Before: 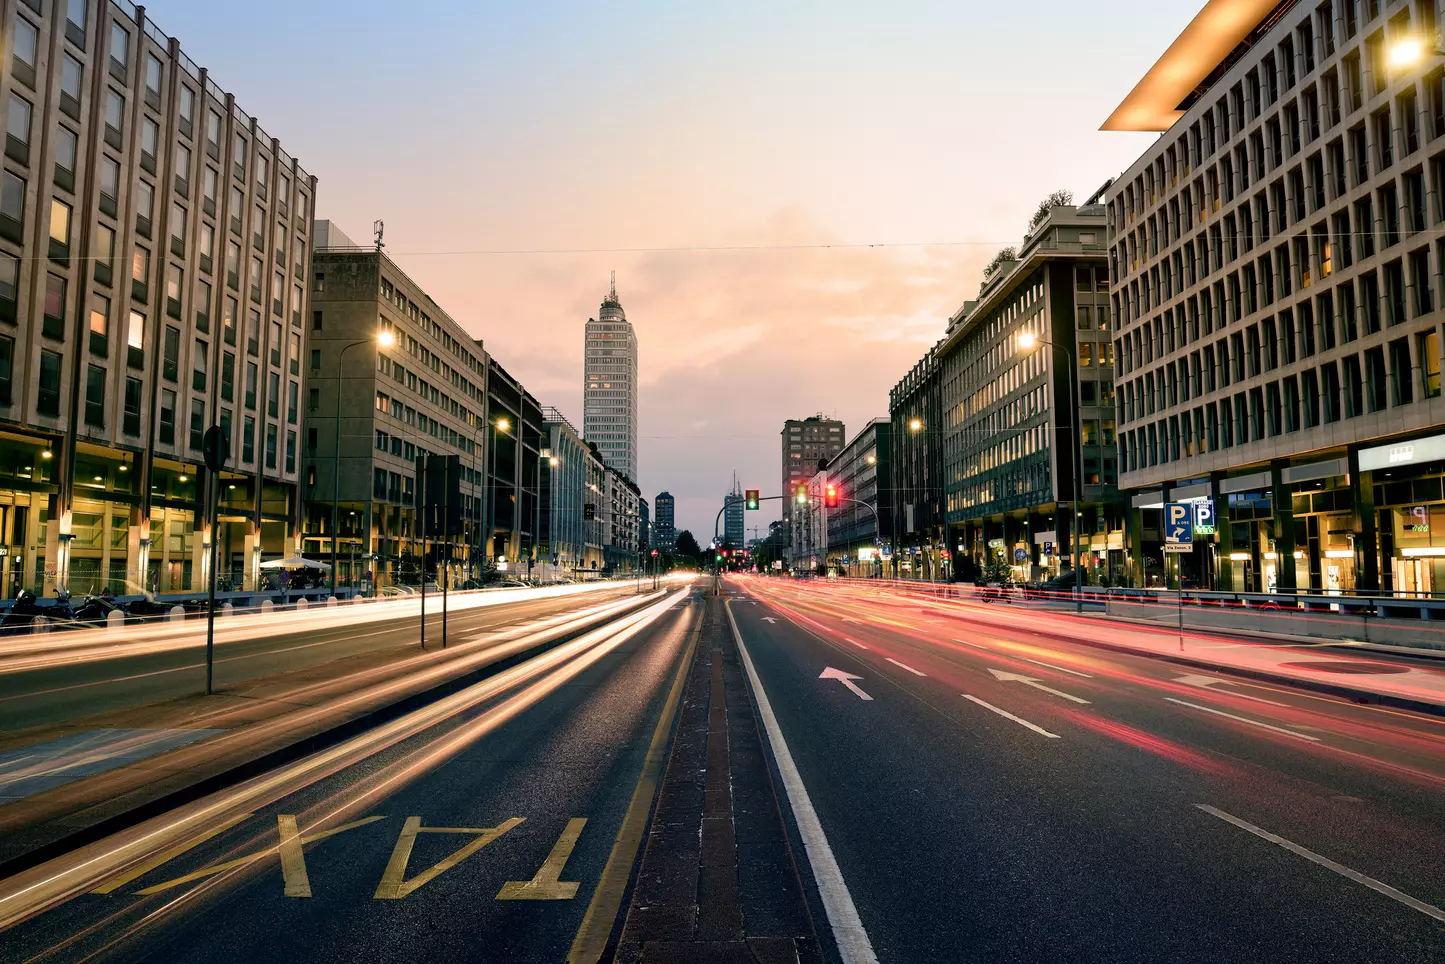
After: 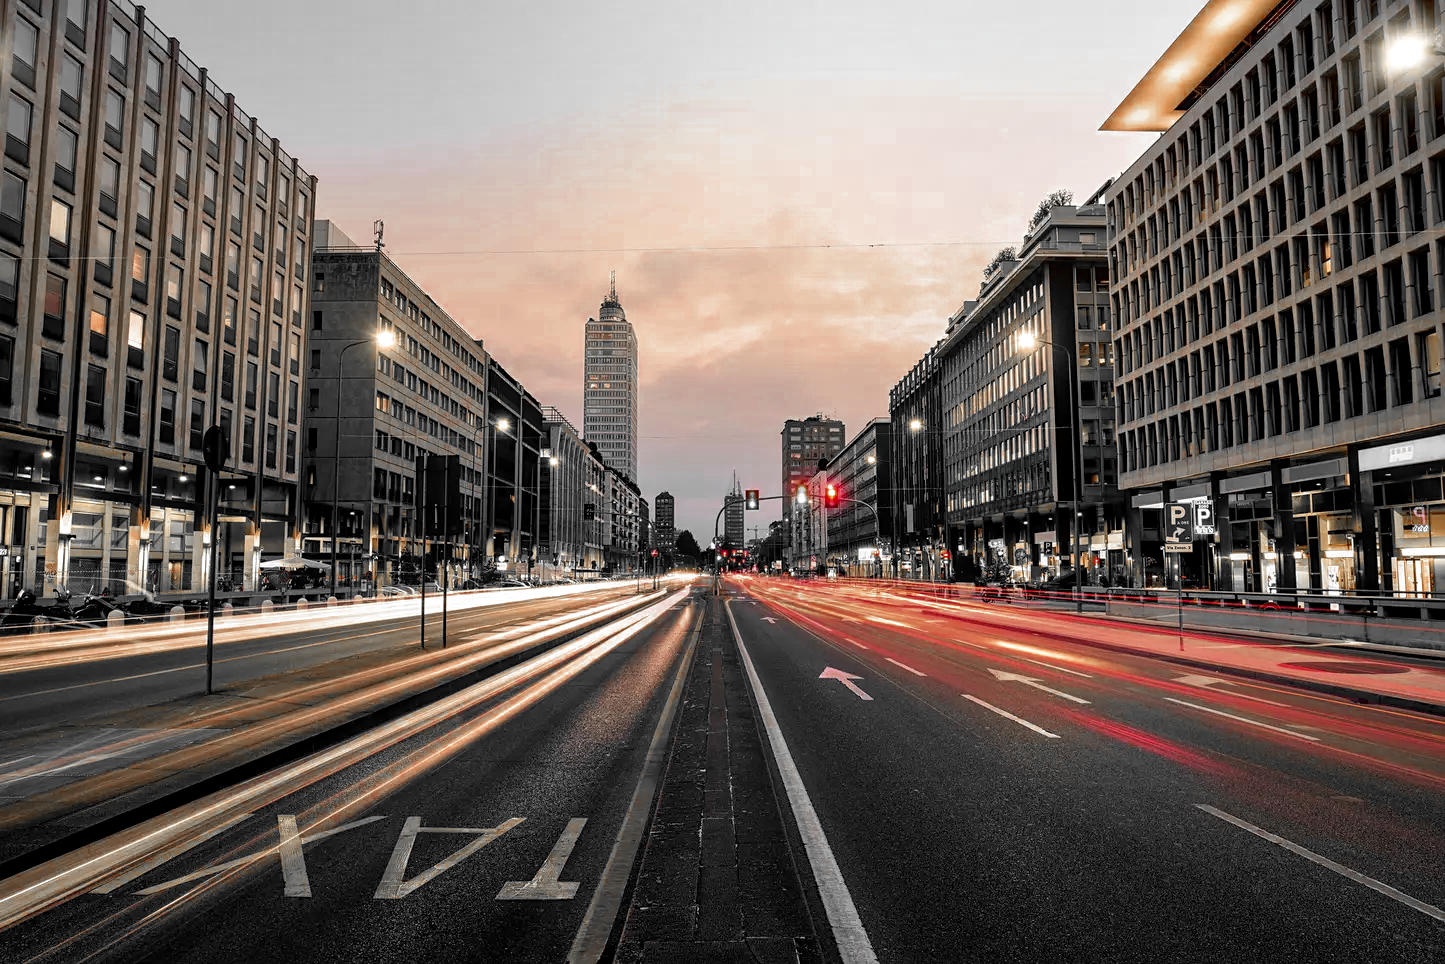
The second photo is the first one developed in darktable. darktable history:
color zones: curves: ch0 [(0, 0.497) (0.096, 0.361) (0.221, 0.538) (0.429, 0.5) (0.571, 0.5) (0.714, 0.5) (0.857, 0.5) (1, 0.497)]; ch1 [(0, 0.5) (0.143, 0.5) (0.257, -0.002) (0.429, 0.04) (0.571, -0.001) (0.714, -0.015) (0.857, 0.024) (1, 0.5)]
local contrast: on, module defaults
sharpen: amount 0.203
